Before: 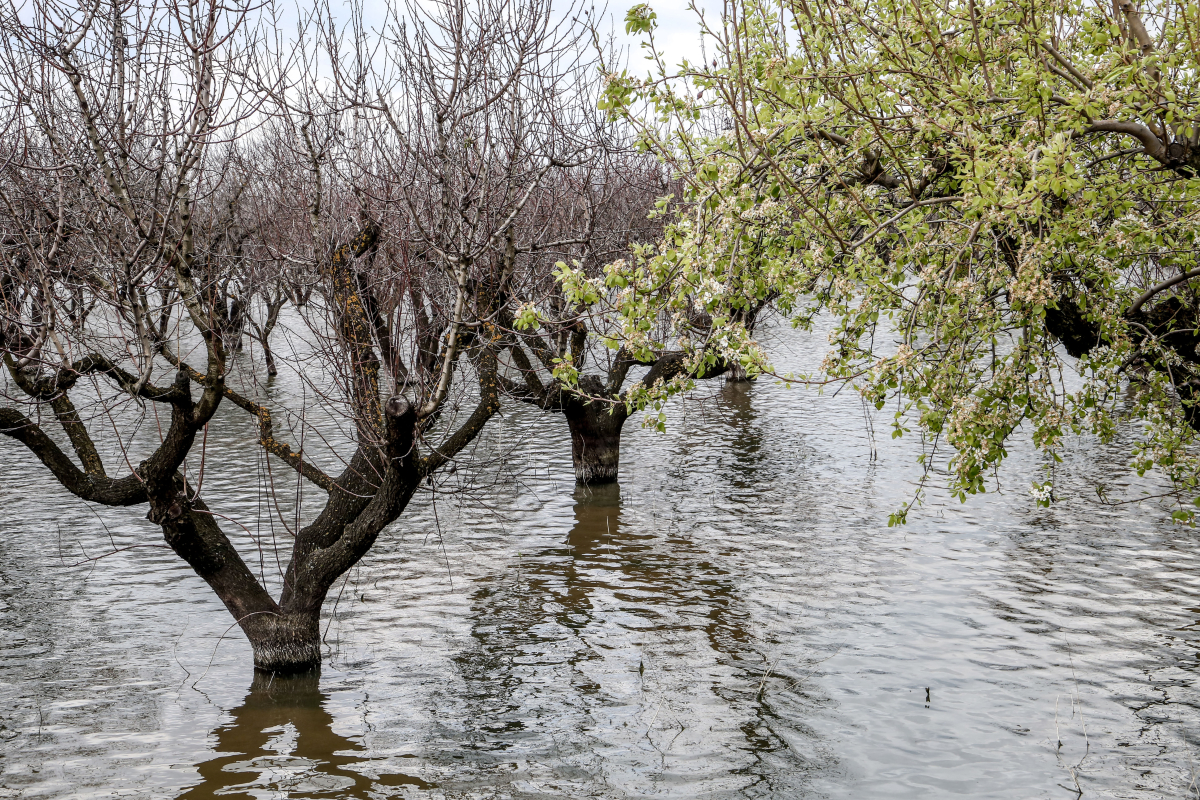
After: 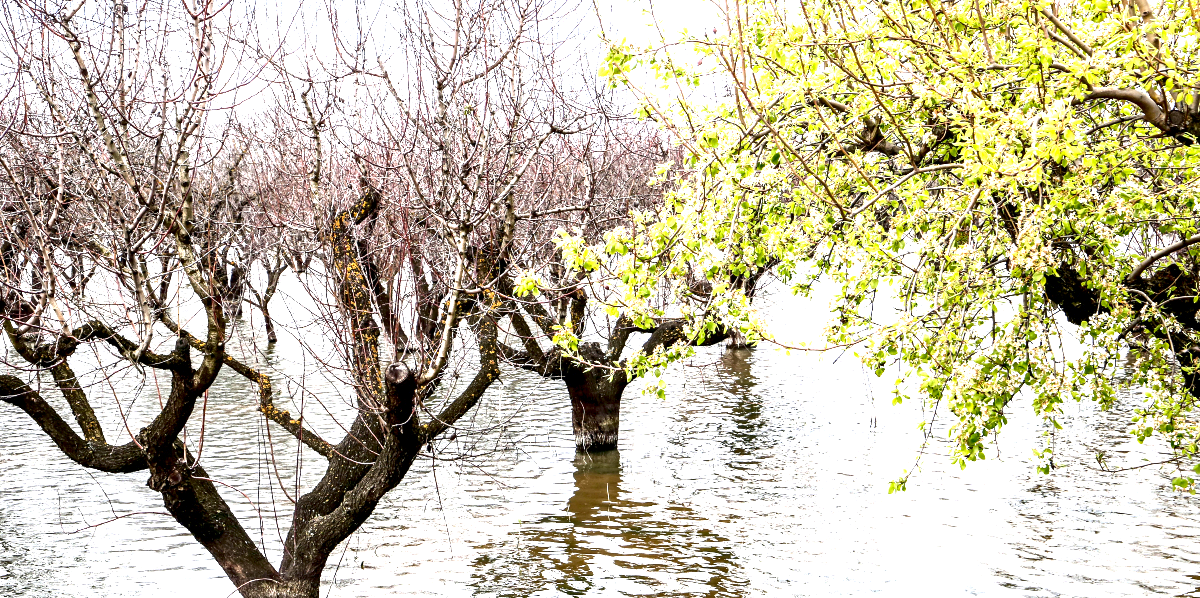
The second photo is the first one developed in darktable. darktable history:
crop: top 4.189%, bottom 20.945%
contrast brightness saturation: contrast 0.117, brightness -0.123, saturation 0.2
exposure: black level correction 0.001, exposure 1.85 EV, compensate highlight preservation false
